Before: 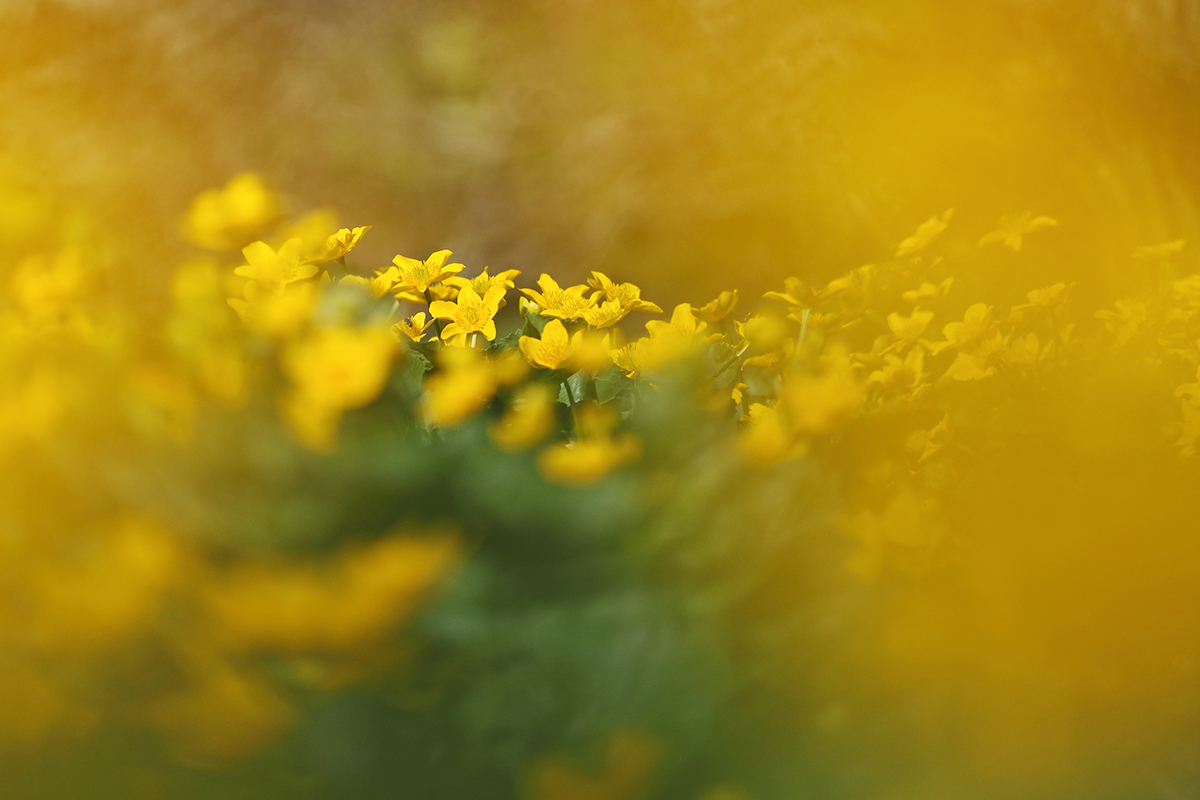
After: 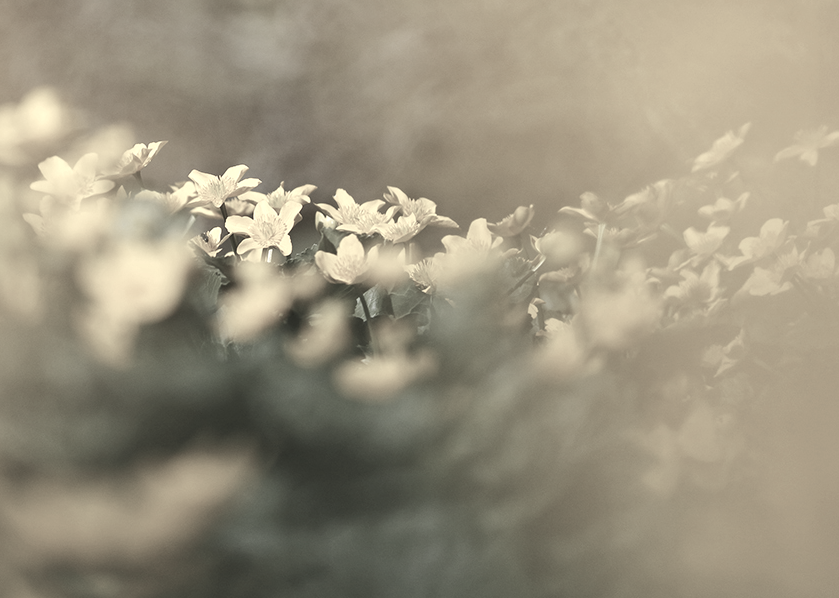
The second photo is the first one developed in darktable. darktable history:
crop and rotate: left 17.046%, top 10.659%, right 12.989%, bottom 14.553%
tone equalizer: -8 EV -0.417 EV, -7 EV -0.389 EV, -6 EV -0.333 EV, -5 EV -0.222 EV, -3 EV 0.222 EV, -2 EV 0.333 EV, -1 EV 0.389 EV, +0 EV 0.417 EV, edges refinement/feathering 500, mask exposure compensation -1.57 EV, preserve details no
color correction: saturation 0.2
